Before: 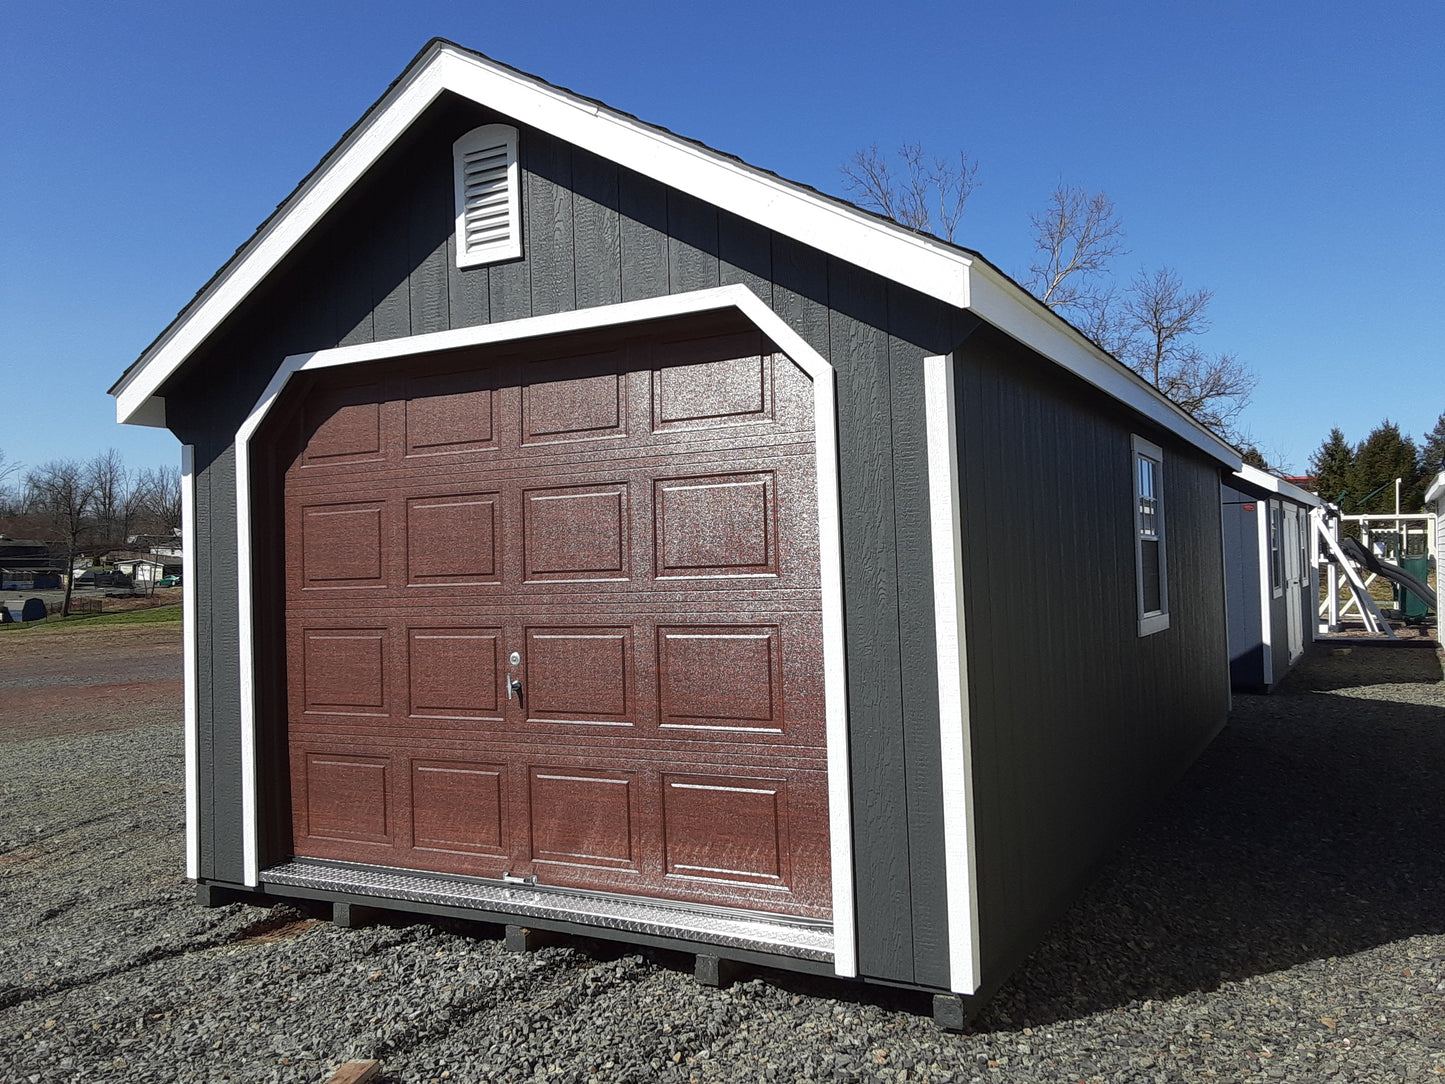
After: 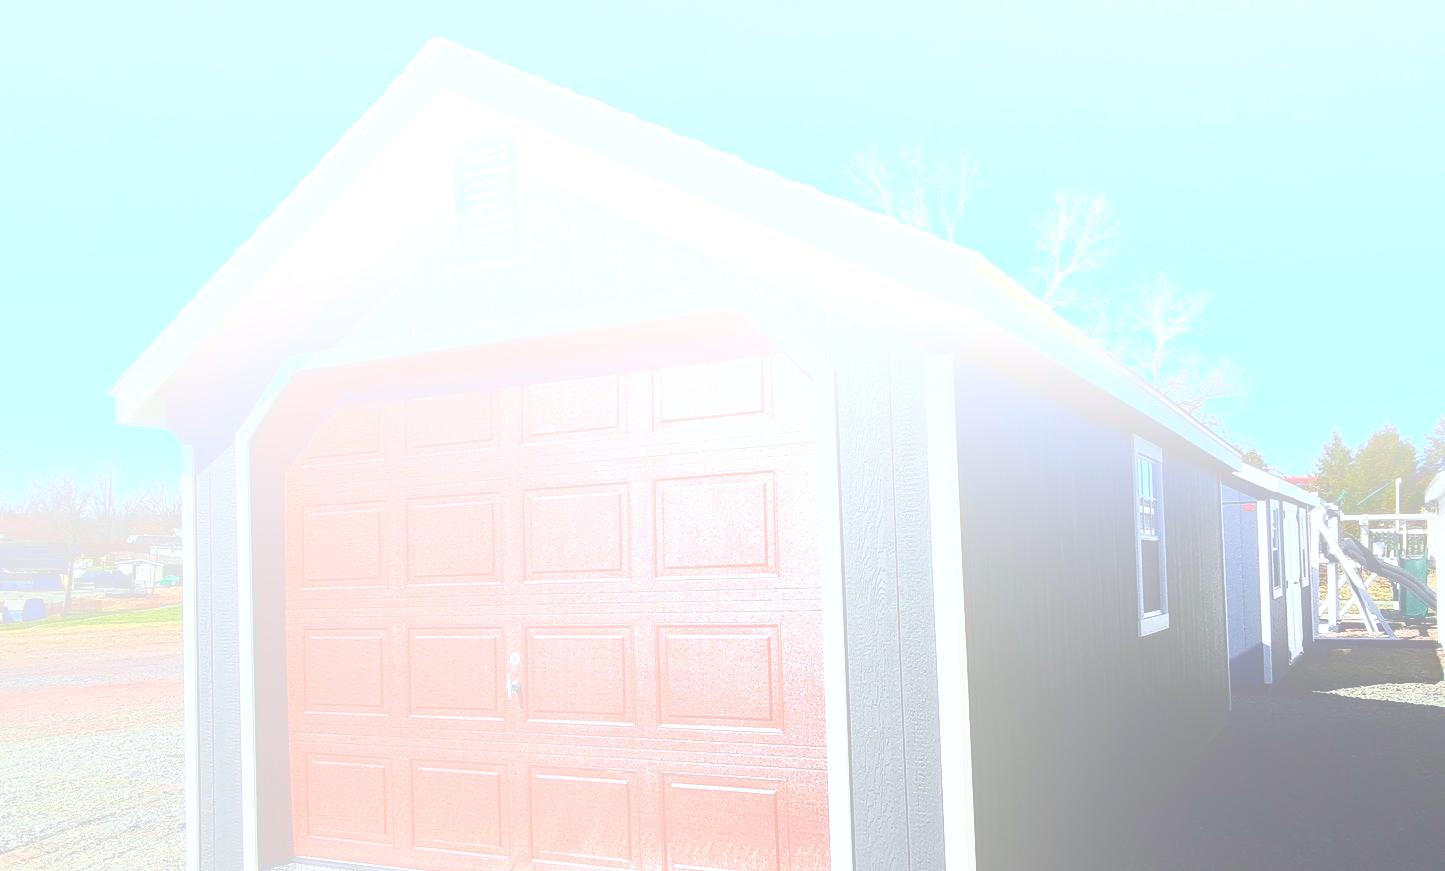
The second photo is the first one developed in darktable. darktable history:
crop: bottom 19.644%
exposure: exposure 0.935 EV, compensate highlight preservation false
white balance: red 0.967, blue 1.049
contrast brightness saturation: contrast 0.5, saturation -0.1
bloom: size 70%, threshold 25%, strength 70%
